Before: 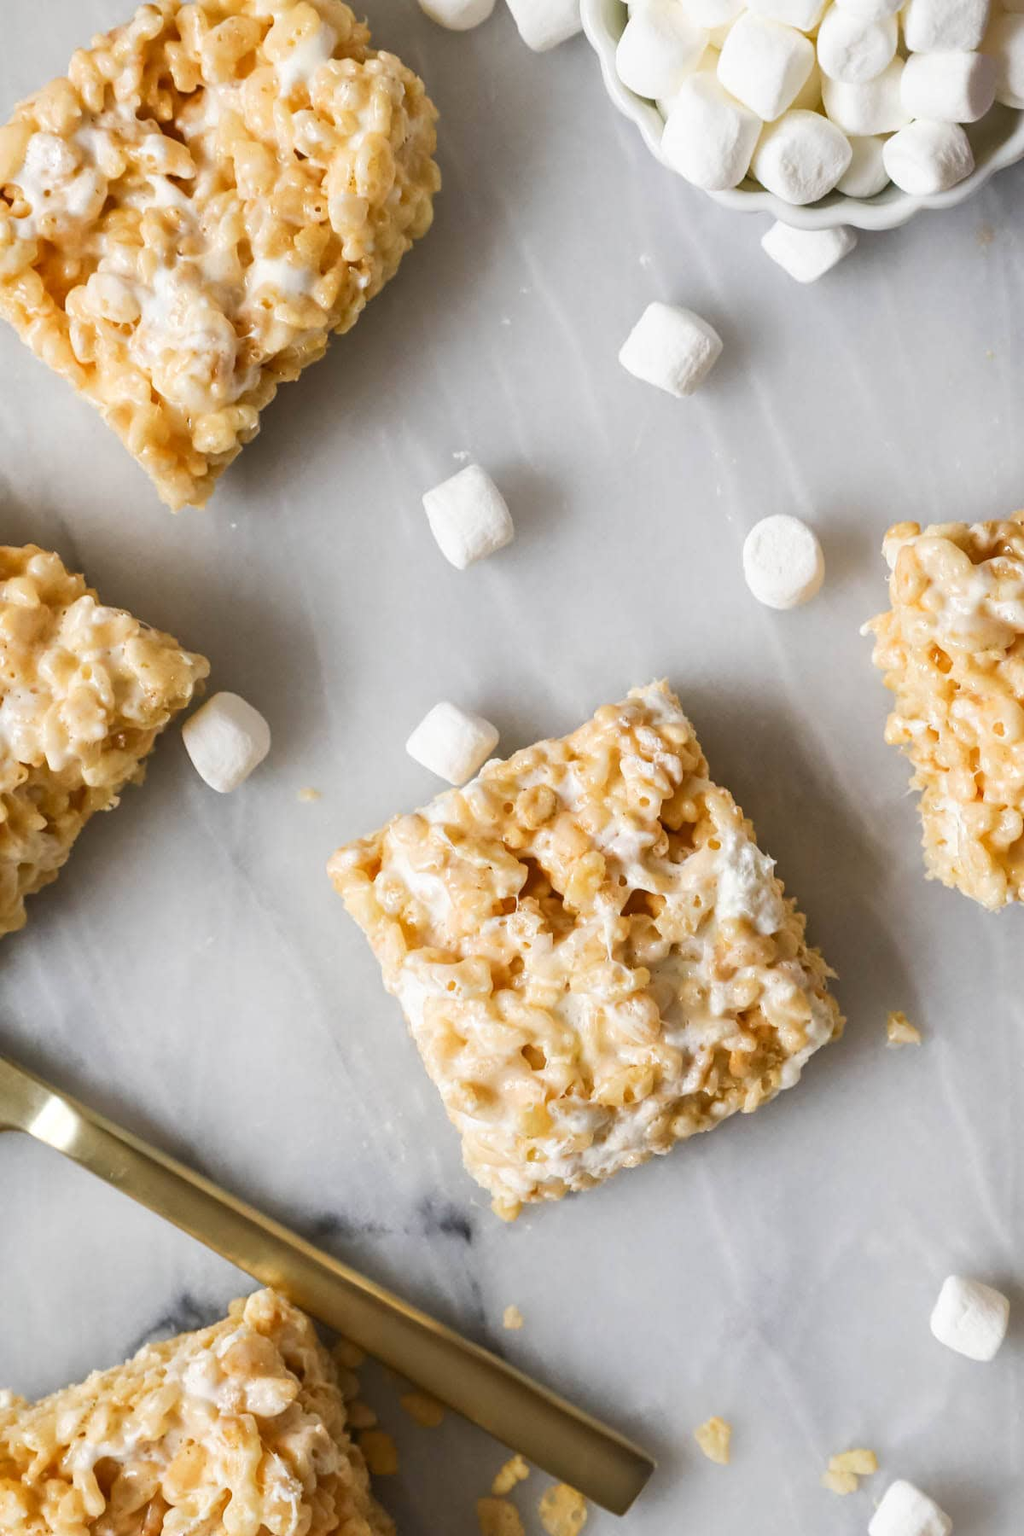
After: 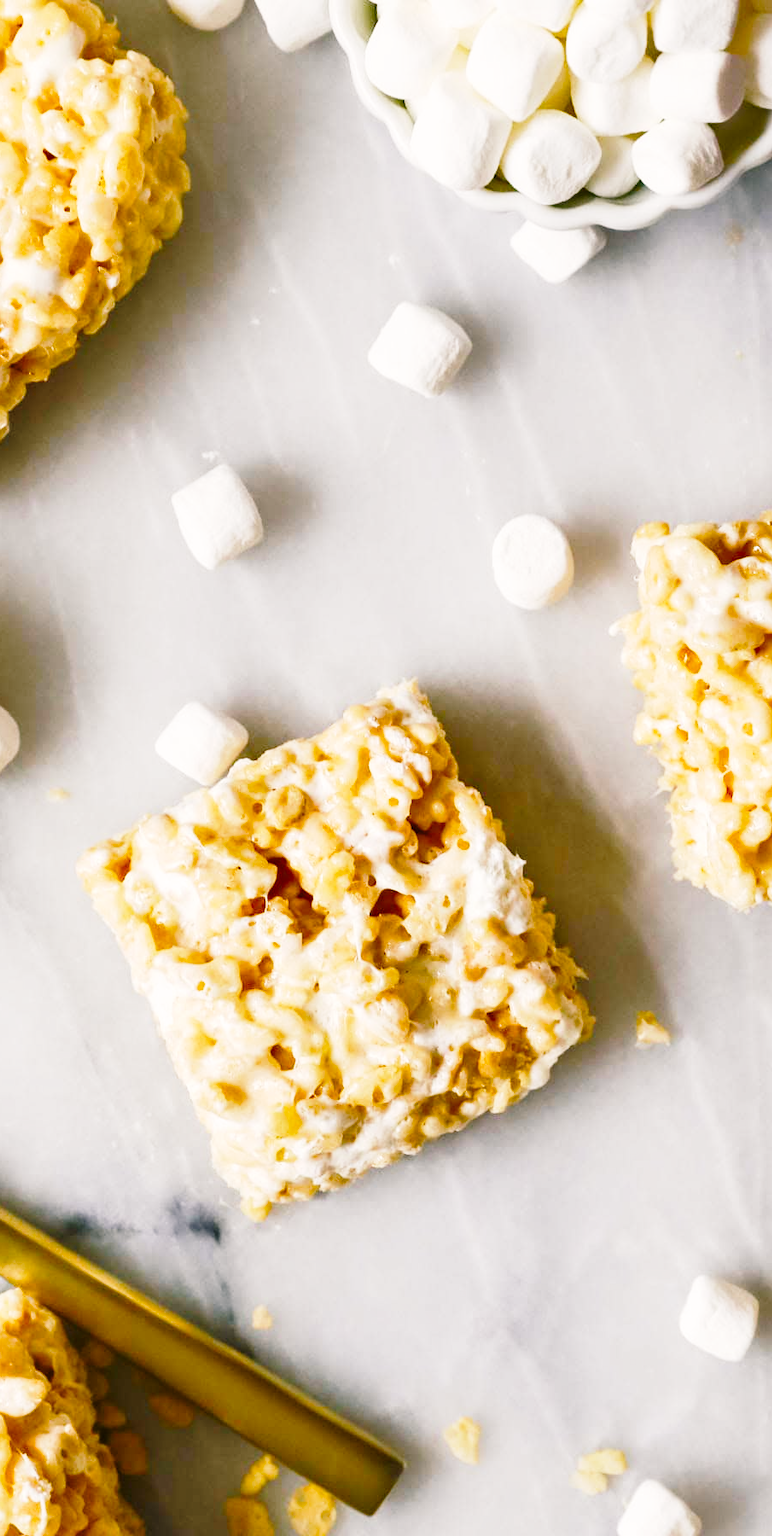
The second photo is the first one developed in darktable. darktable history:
base curve: curves: ch0 [(0, 0) (0.028, 0.03) (0.121, 0.232) (0.46, 0.748) (0.859, 0.968) (1, 1)], preserve colors none
crop and rotate: left 24.554%
shadows and highlights: shadows -86.69, highlights -36.29, soften with gaussian
color balance rgb: shadows lift › luminance -7.294%, shadows lift › chroma 2.316%, shadows lift › hue 167.42°, highlights gain › chroma 1.397%, highlights gain › hue 51.93°, perceptual saturation grading › global saturation 23.974%, perceptual saturation grading › highlights -24.141%, perceptual saturation grading › mid-tones 23.99%, perceptual saturation grading › shadows 39.603%
